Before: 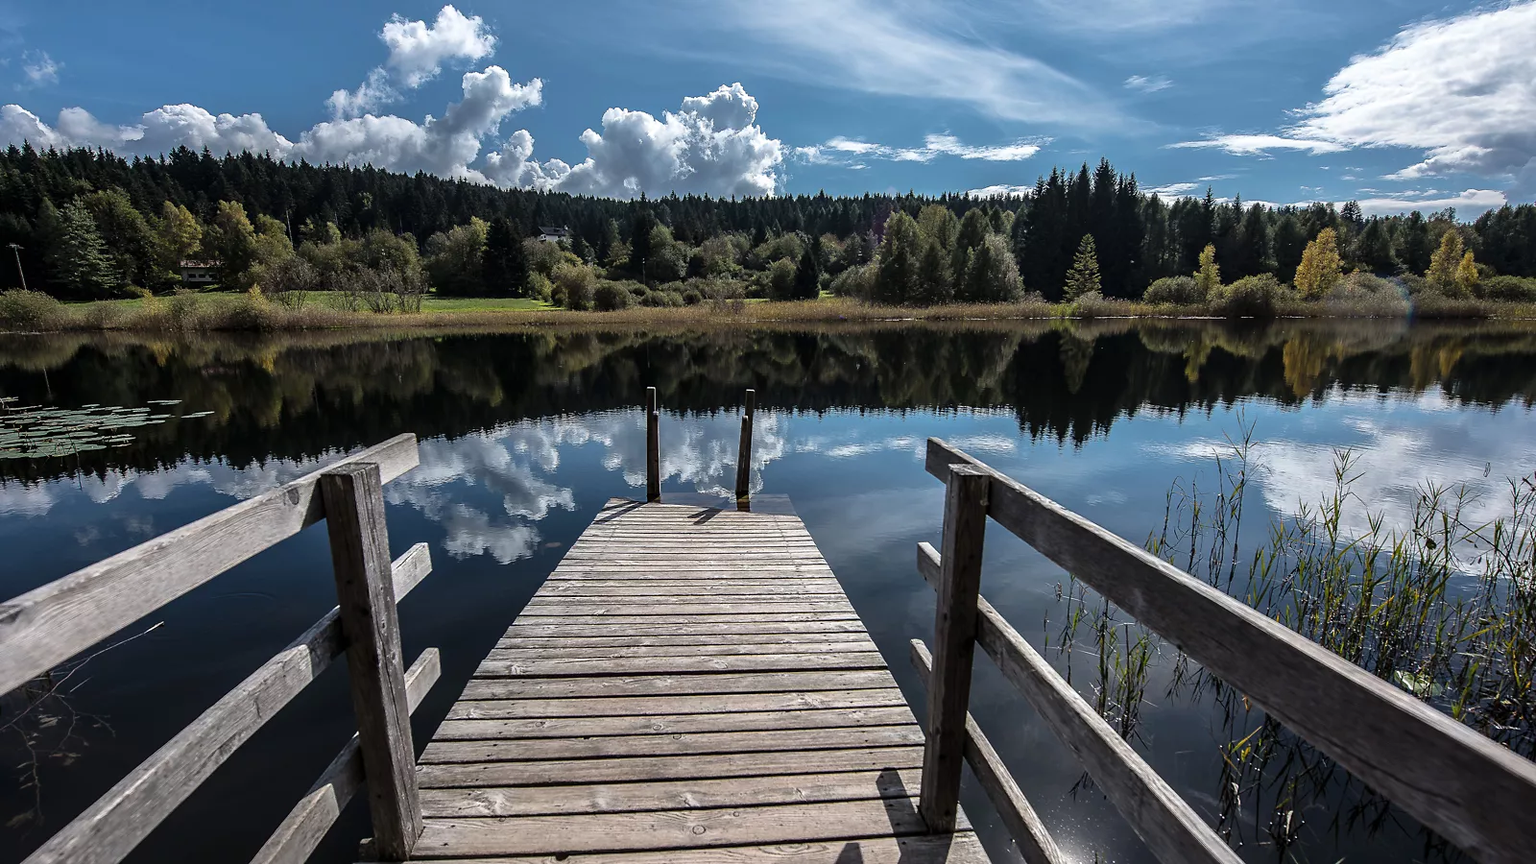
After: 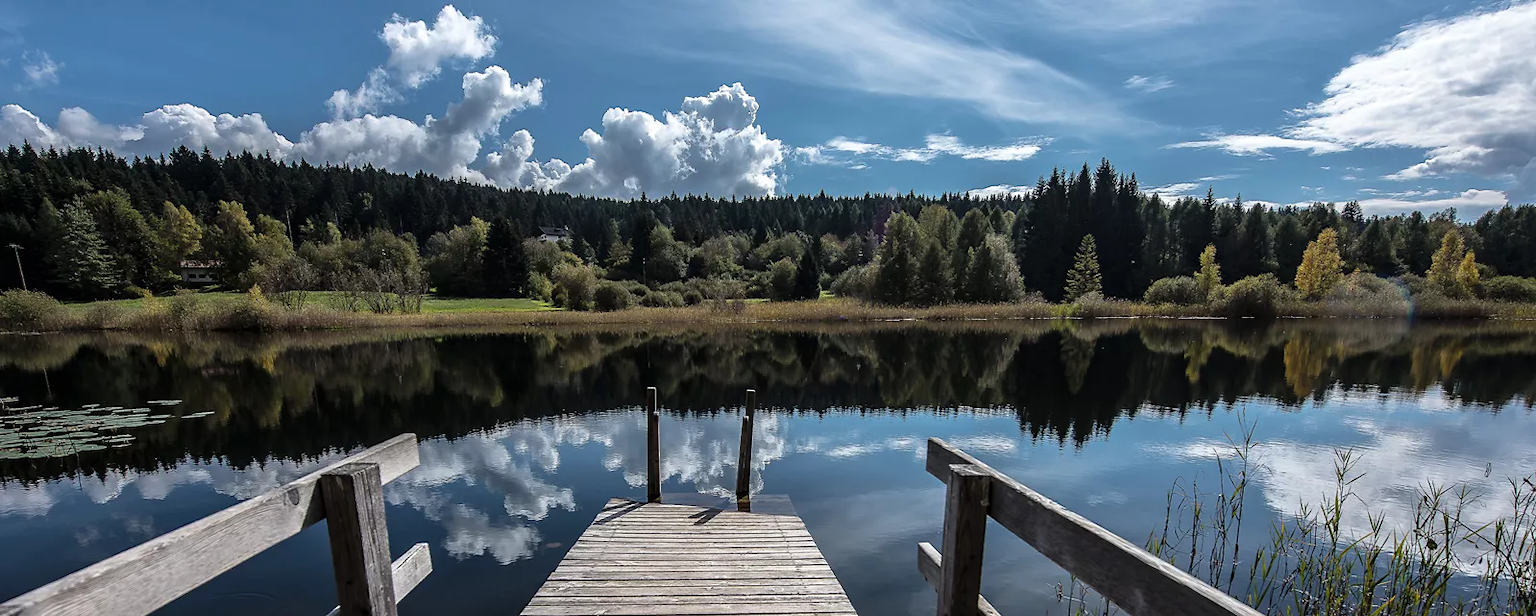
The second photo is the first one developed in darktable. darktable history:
crop: bottom 28.576%
color balance rgb: saturation formula JzAzBz (2021)
